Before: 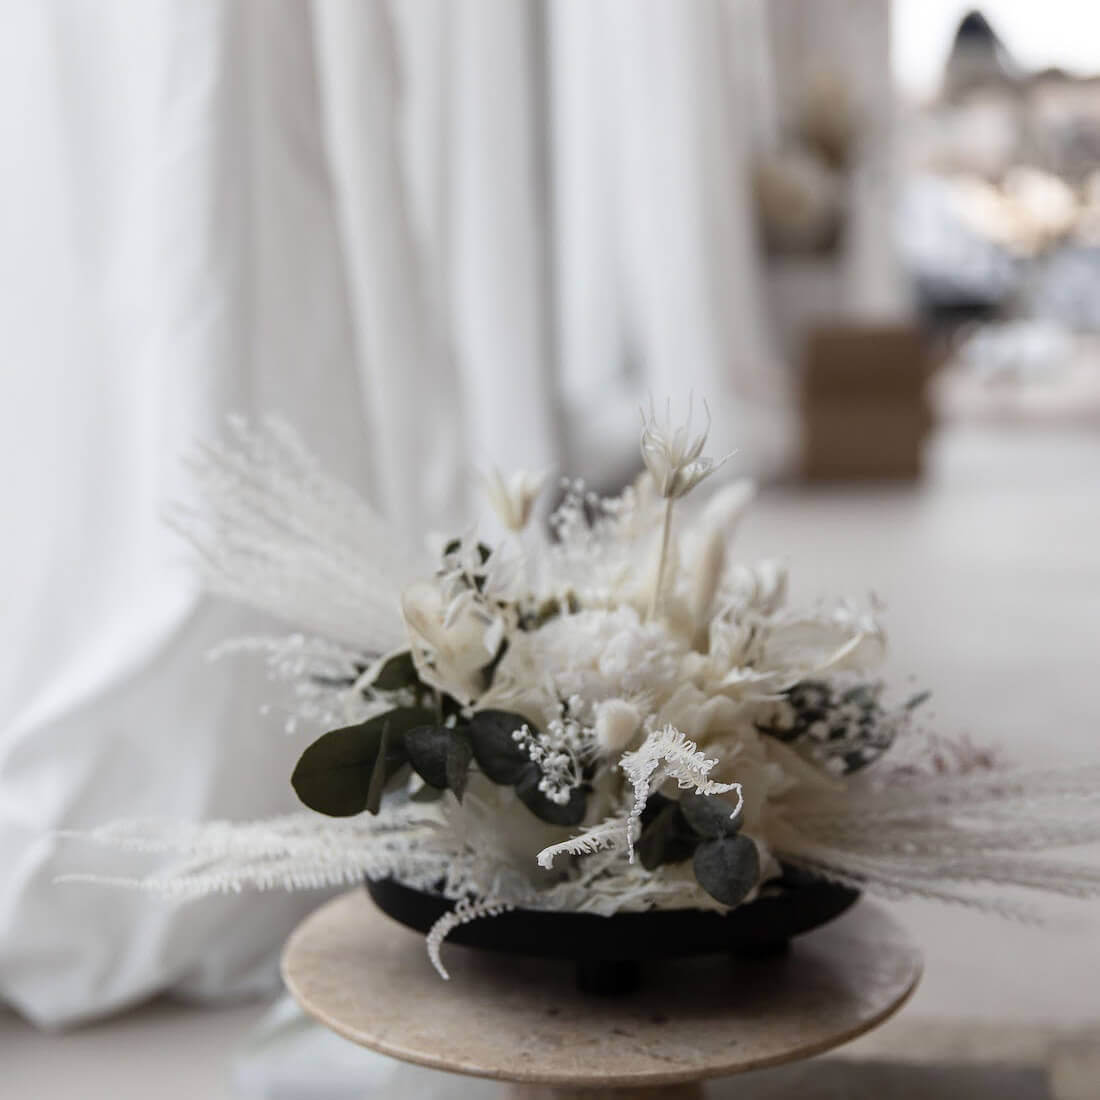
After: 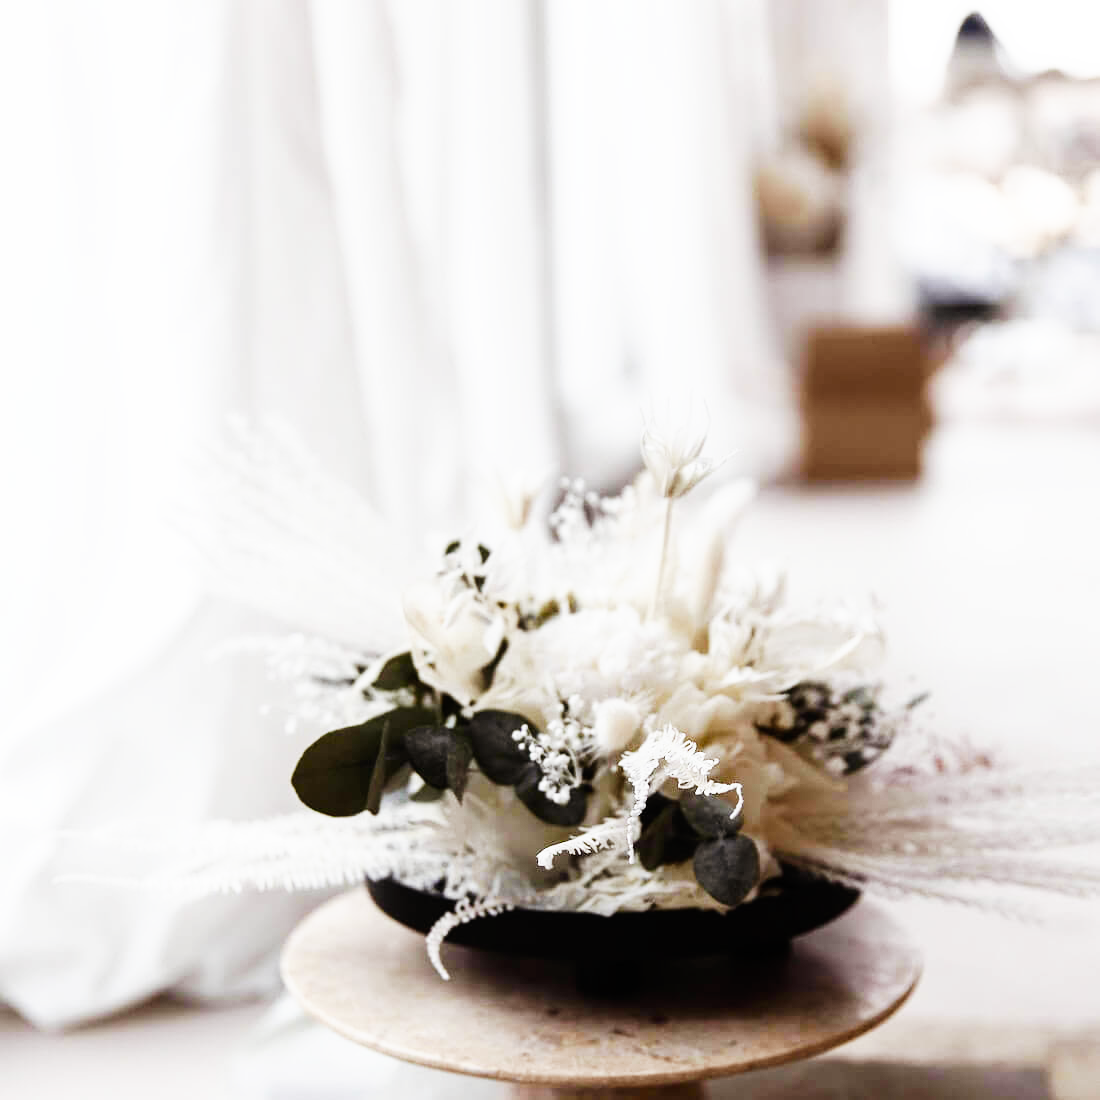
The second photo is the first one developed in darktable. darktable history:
base curve: curves: ch0 [(0, 0) (0.007, 0.004) (0.027, 0.03) (0.046, 0.07) (0.207, 0.54) (0.442, 0.872) (0.673, 0.972) (1, 1)], preserve colors none
color balance rgb: shadows lift › chroma 2.02%, shadows lift › hue 52.31°, perceptual saturation grading › global saturation 0.821%, perceptual saturation grading › highlights -31.355%, perceptual saturation grading › mid-tones 5.657%, perceptual saturation grading › shadows 16.893%
